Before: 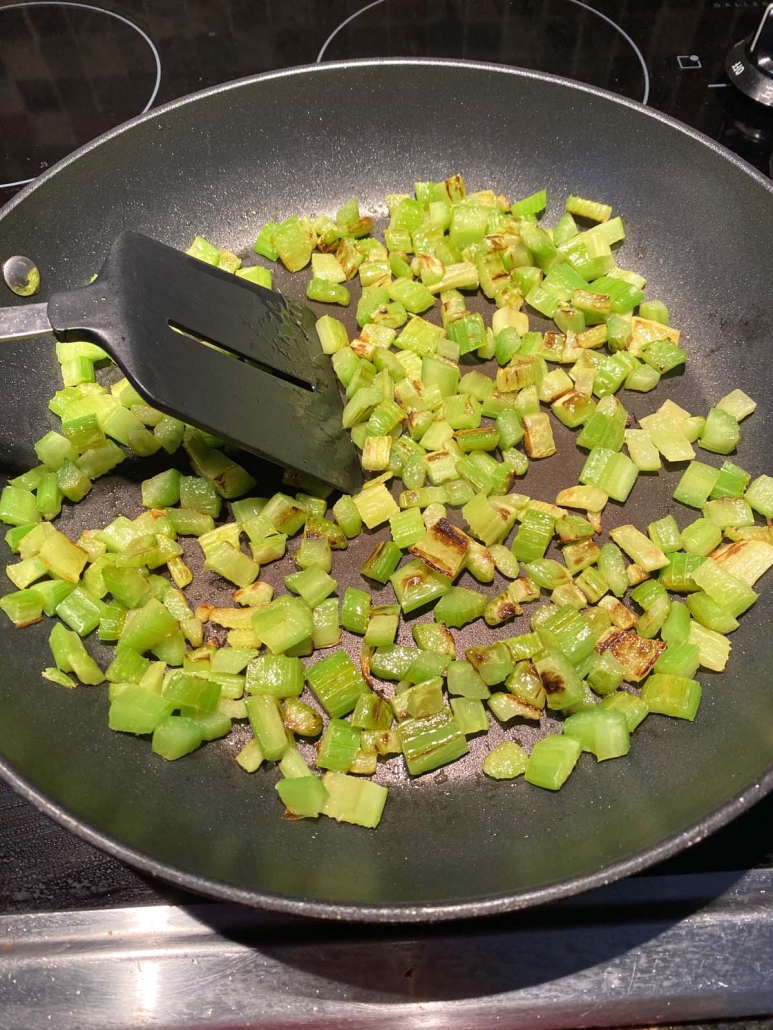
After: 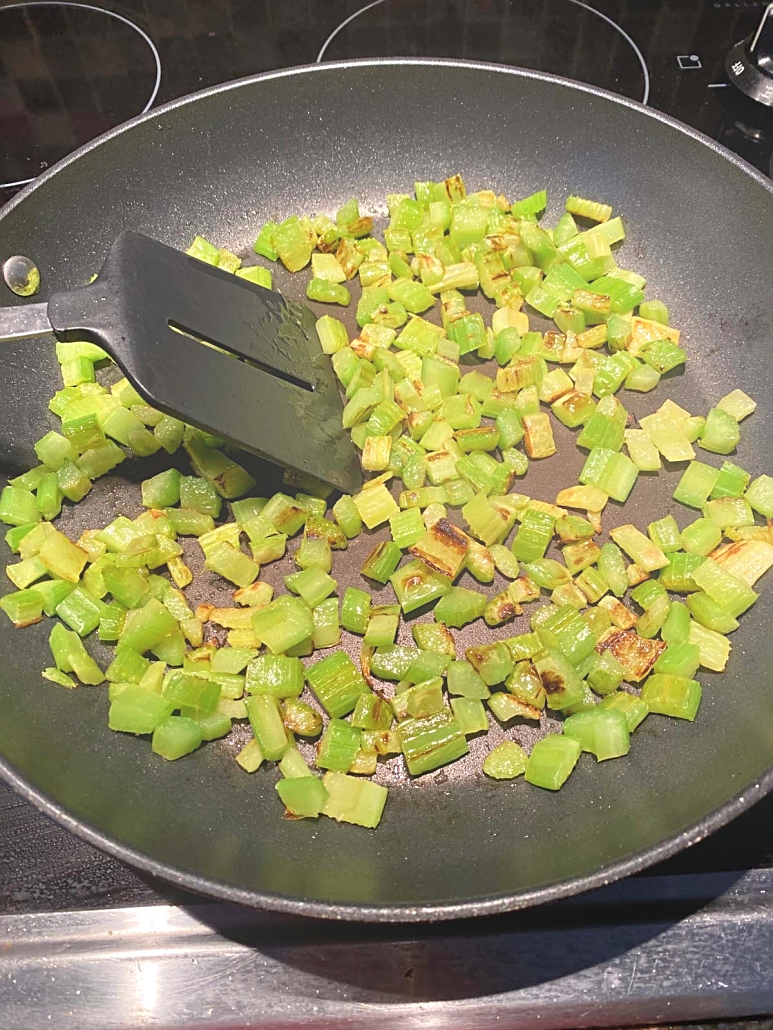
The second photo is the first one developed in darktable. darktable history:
bloom: size 38%, threshold 95%, strength 30%
sharpen: on, module defaults
